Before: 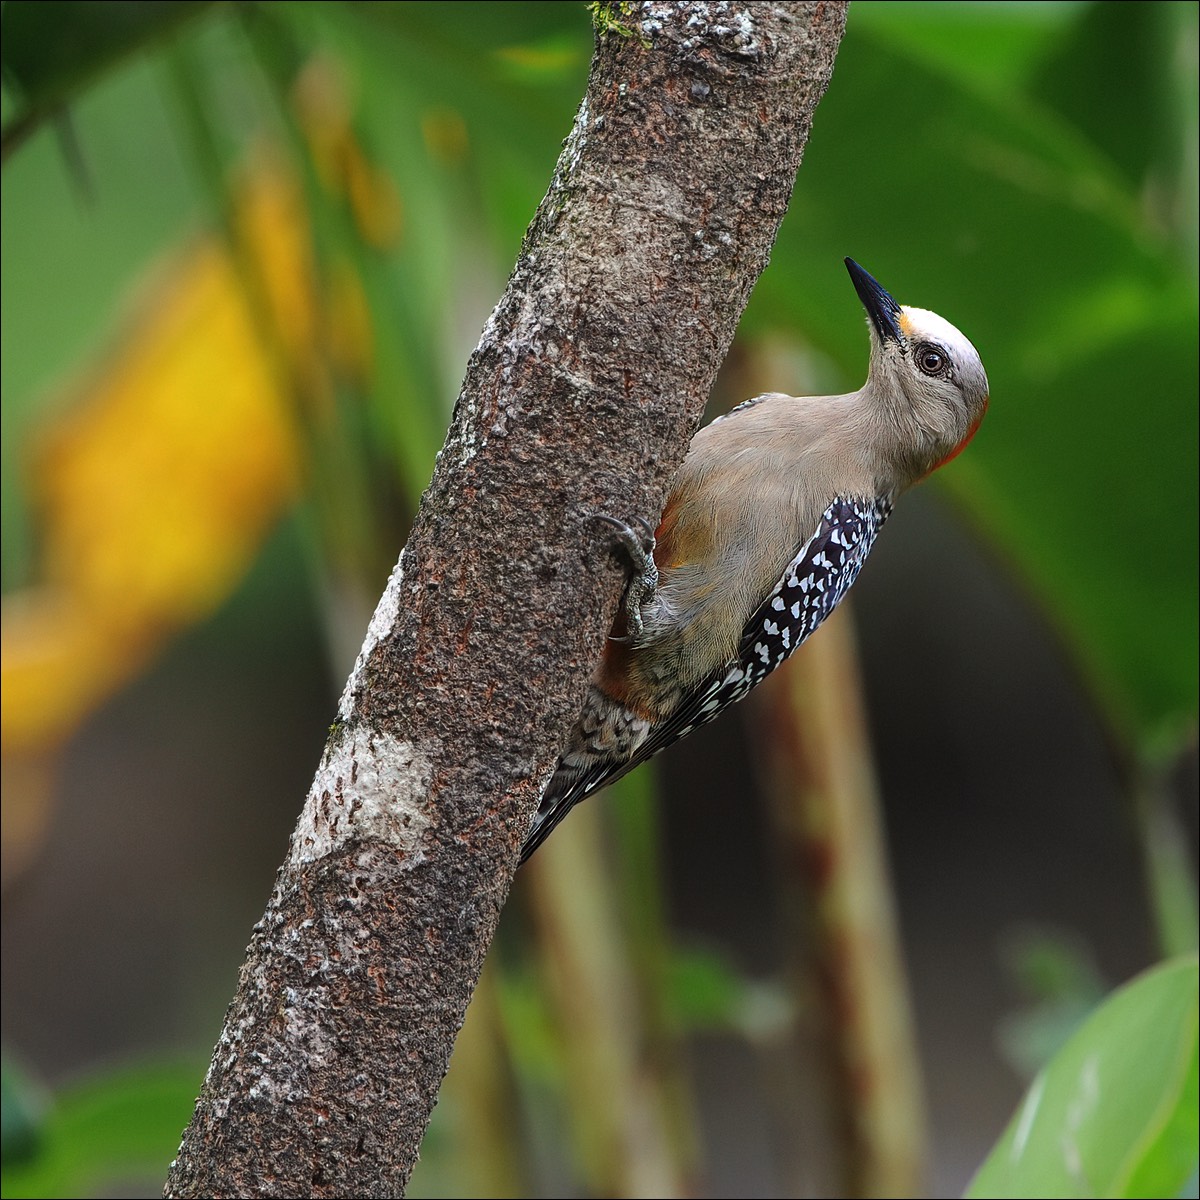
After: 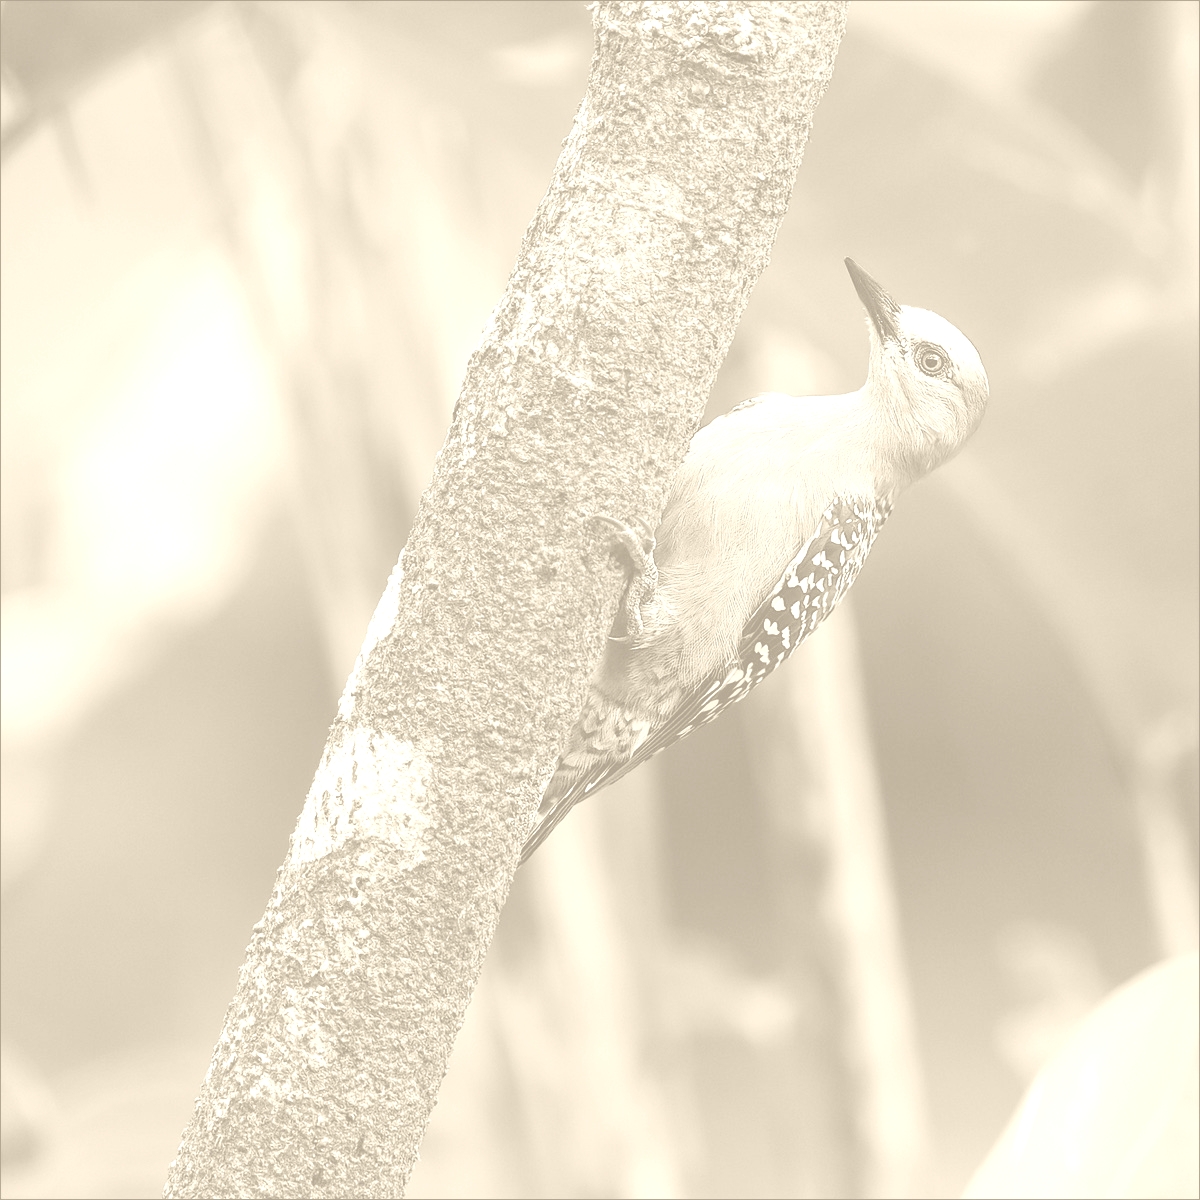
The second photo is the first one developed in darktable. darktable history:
tone equalizer: on, module defaults
colorize: hue 36°, saturation 71%, lightness 80.79%
